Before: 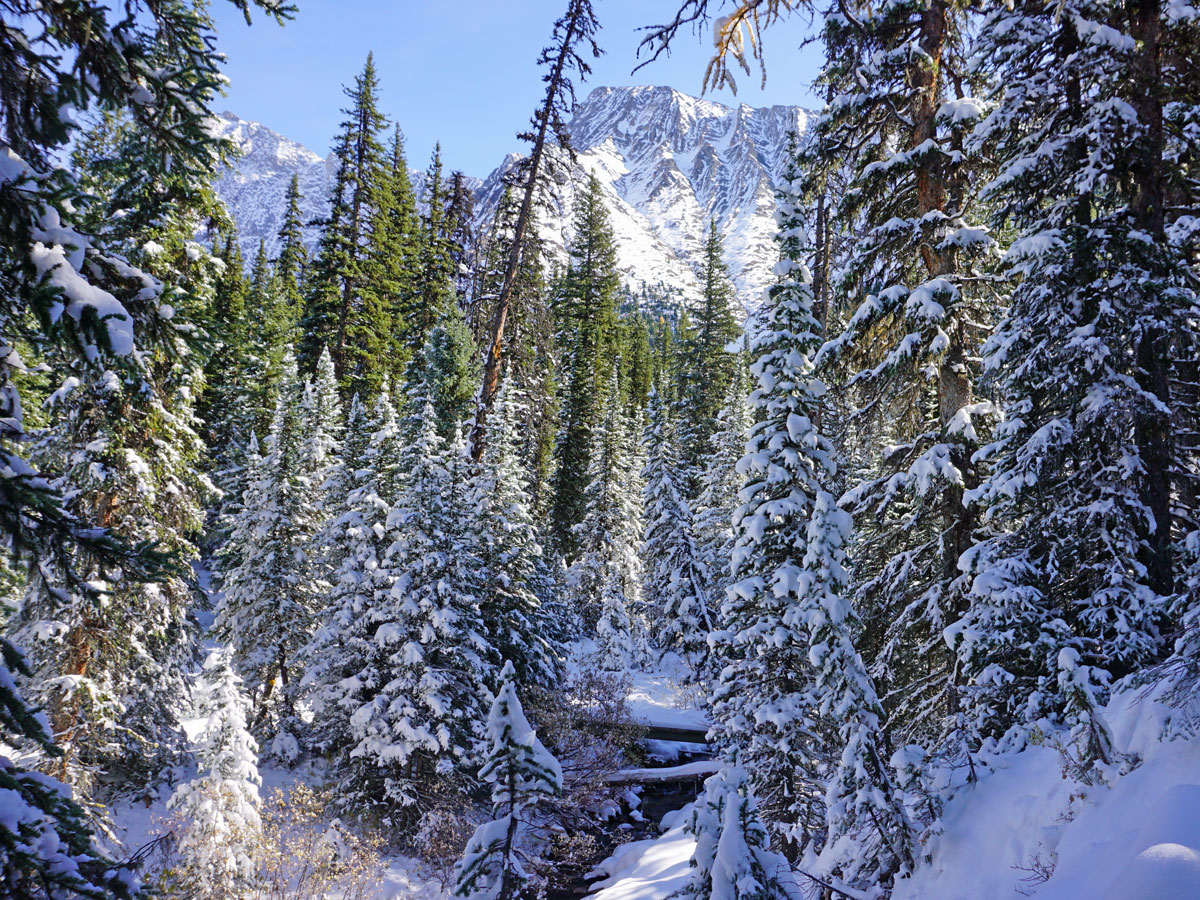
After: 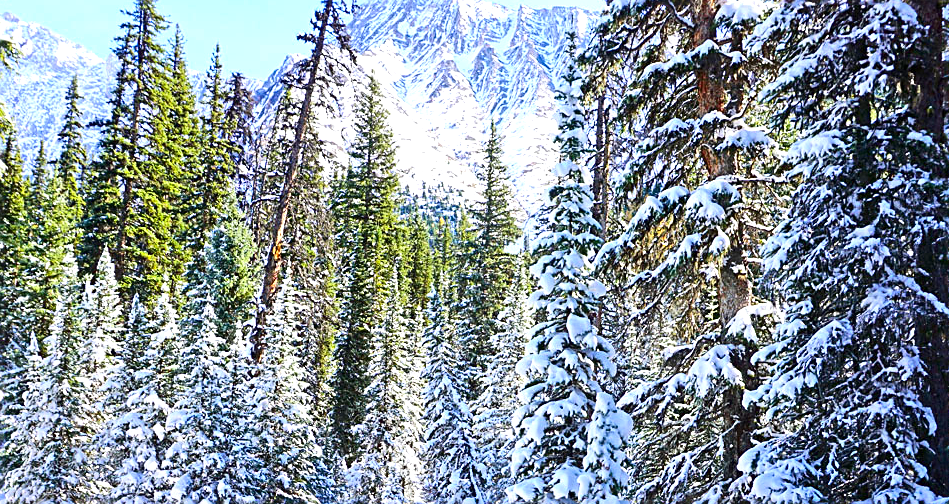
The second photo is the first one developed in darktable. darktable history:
contrast brightness saturation: contrast 0.162, saturation 0.315
crop: left 18.385%, top 11.08%, right 2.508%, bottom 32.862%
exposure: black level correction 0, exposure 1.001 EV, compensate highlight preservation false
sharpen: on, module defaults
